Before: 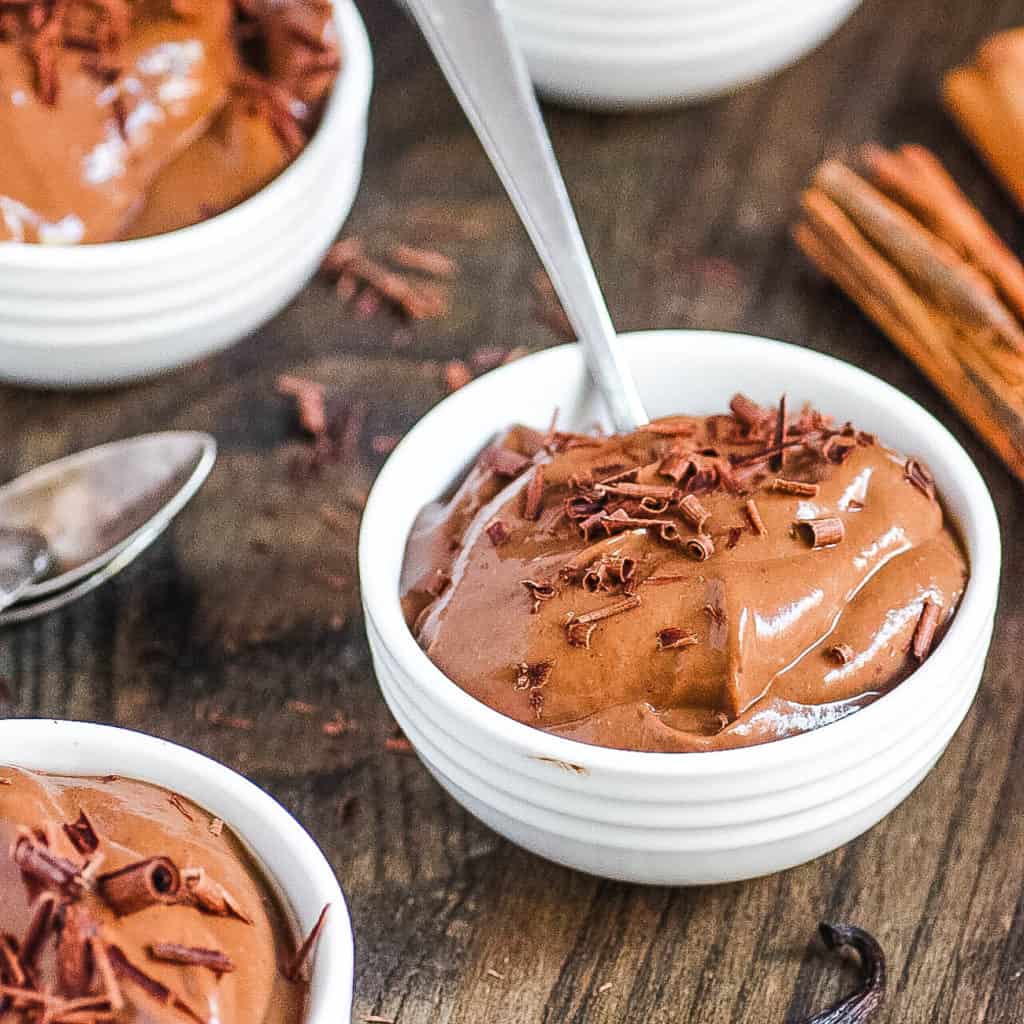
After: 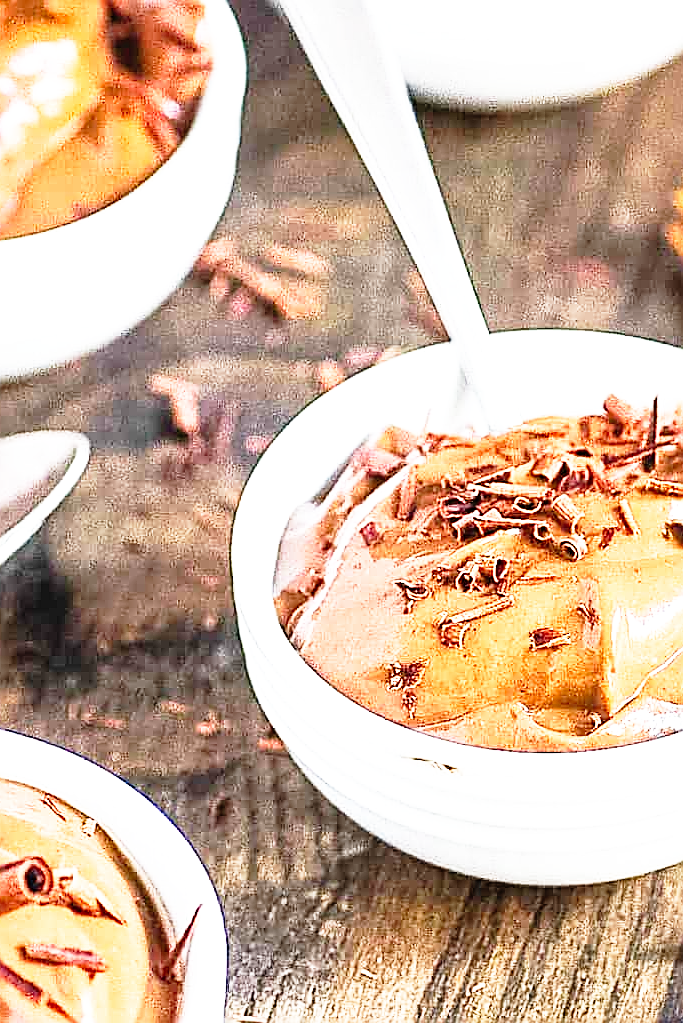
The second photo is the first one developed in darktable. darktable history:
sharpen: radius 1.723, amount 1.297
crop and rotate: left 12.496%, right 20.722%
exposure: black level correction -0.002, exposure 0.537 EV, compensate exposure bias true, compensate highlight preservation false
base curve: curves: ch0 [(0, 0) (0.012, 0.01) (0.073, 0.168) (0.31, 0.711) (0.645, 0.957) (1, 1)], preserve colors none
